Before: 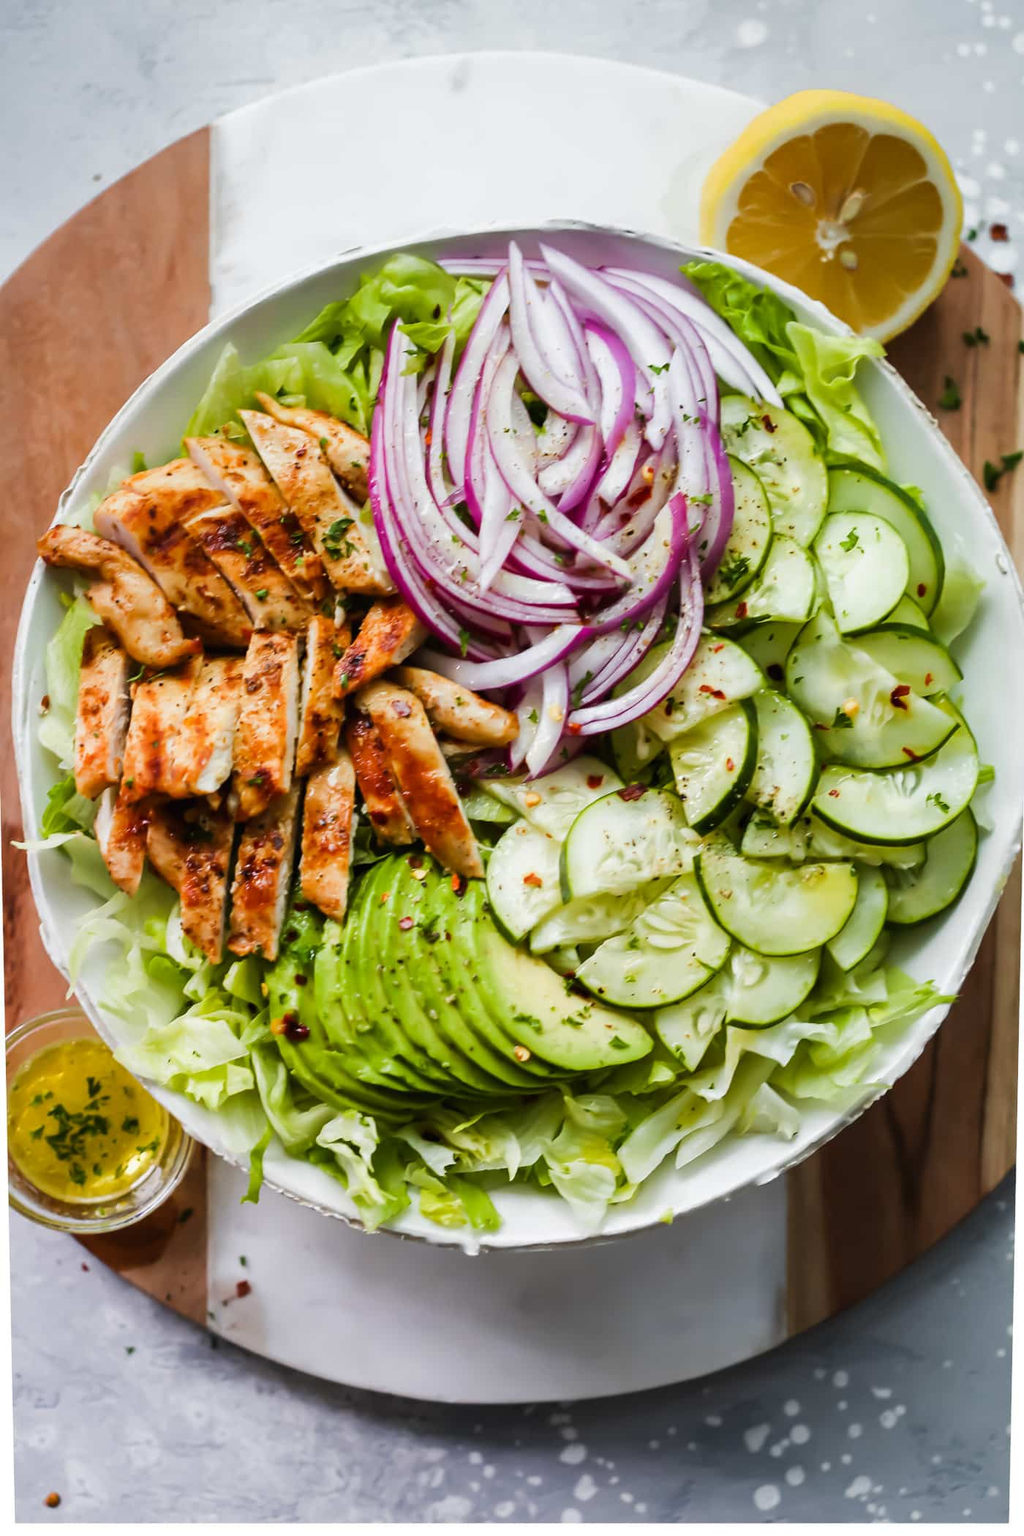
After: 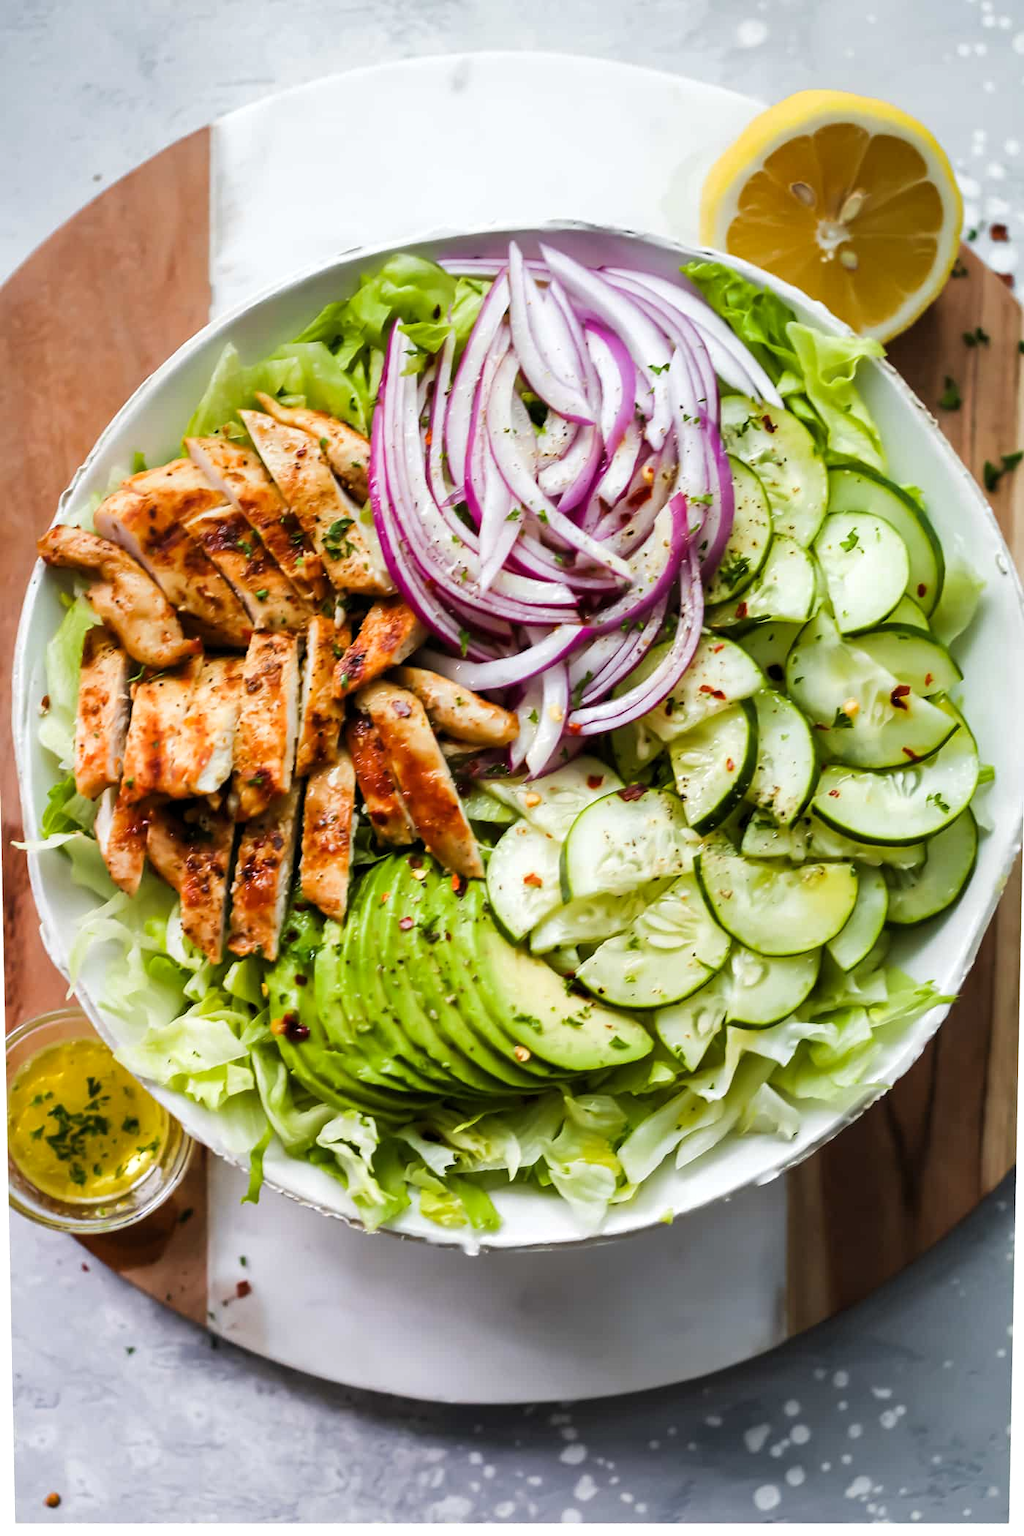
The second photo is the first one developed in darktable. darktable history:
exposure: exposure -0.012 EV, compensate exposure bias true, compensate highlight preservation false
levels: levels [0.016, 0.484, 0.953]
